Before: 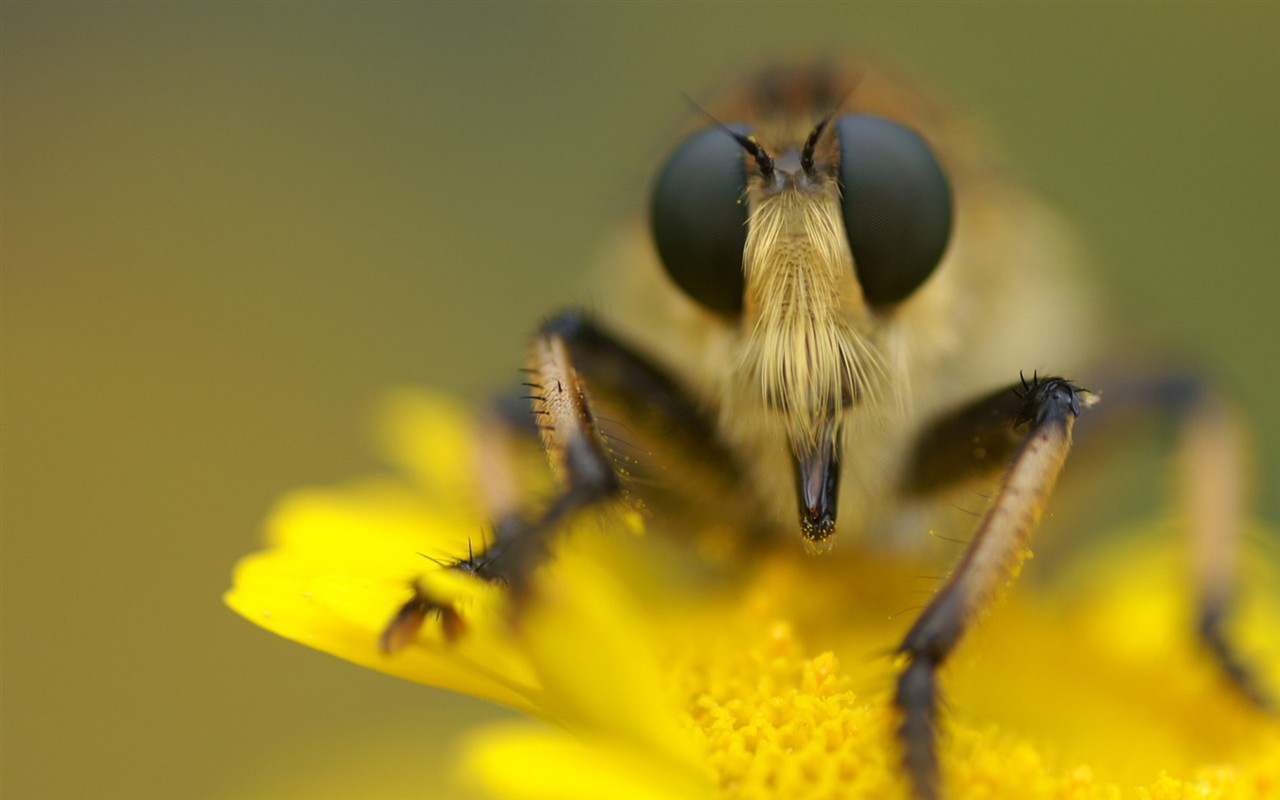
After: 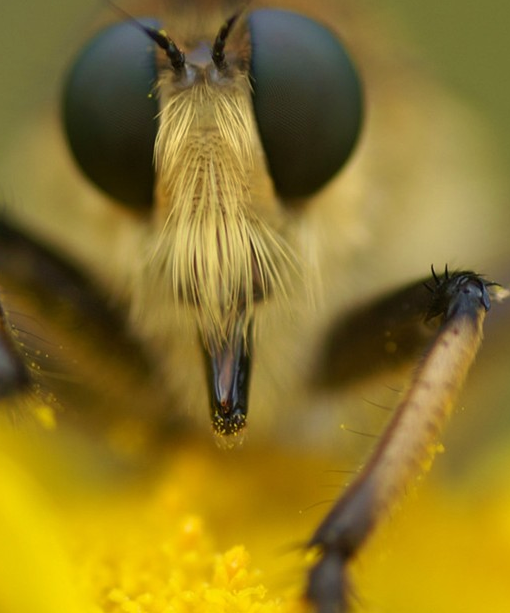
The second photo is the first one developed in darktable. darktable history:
crop: left 46.055%, top 13.281%, right 14.026%, bottom 10.001%
velvia: on, module defaults
